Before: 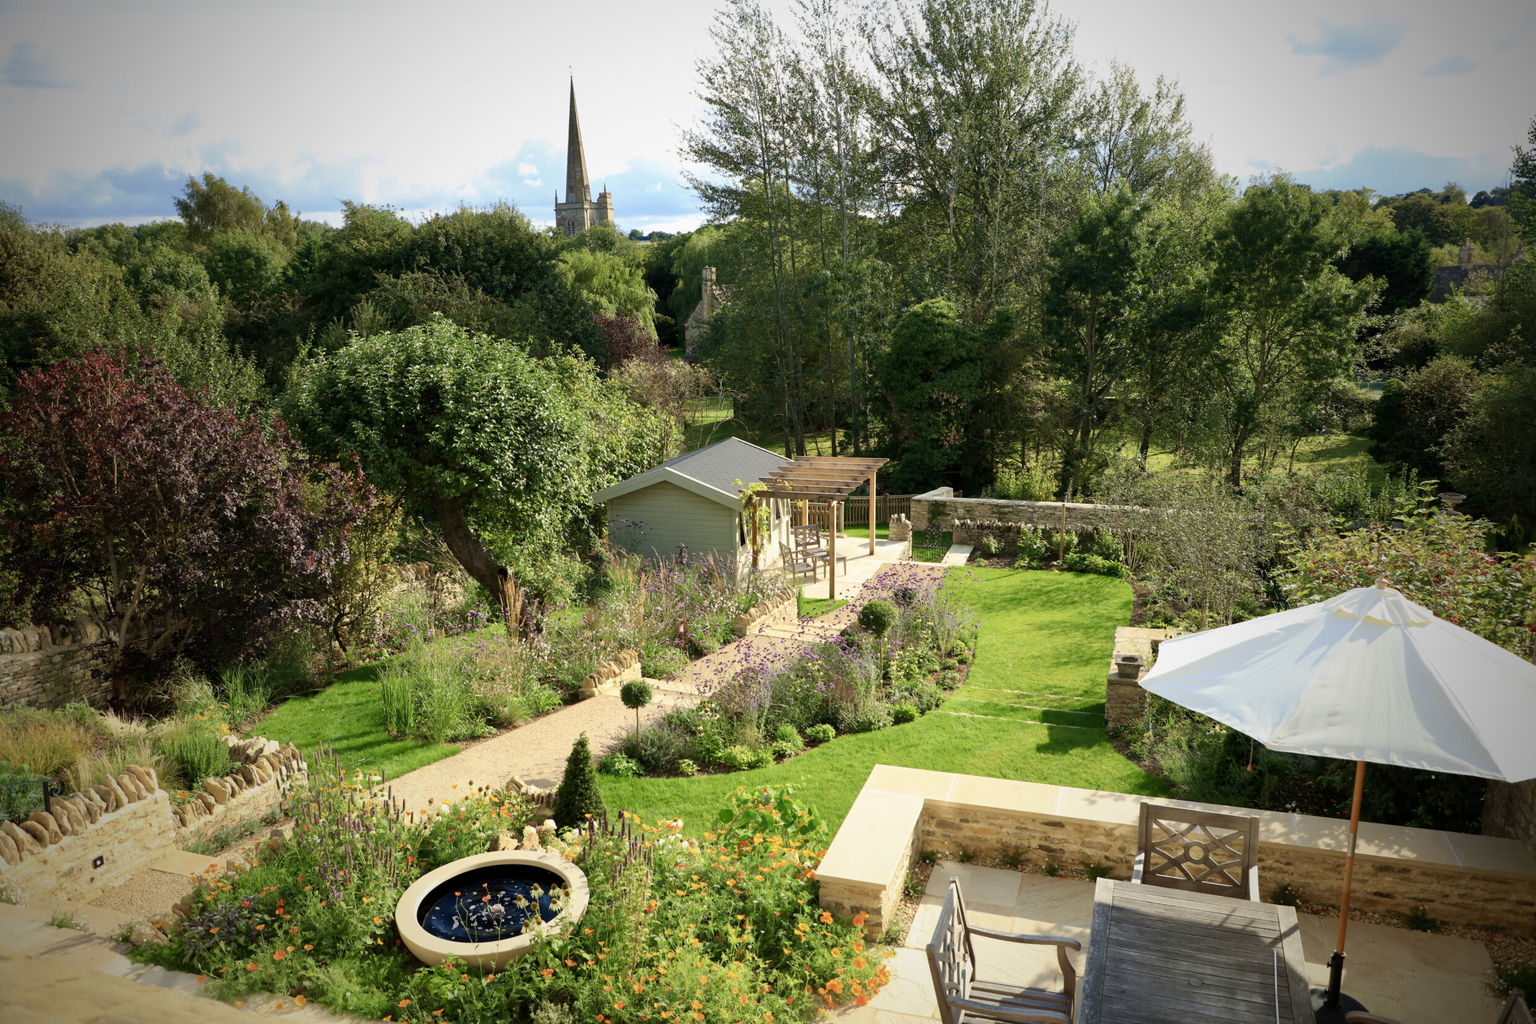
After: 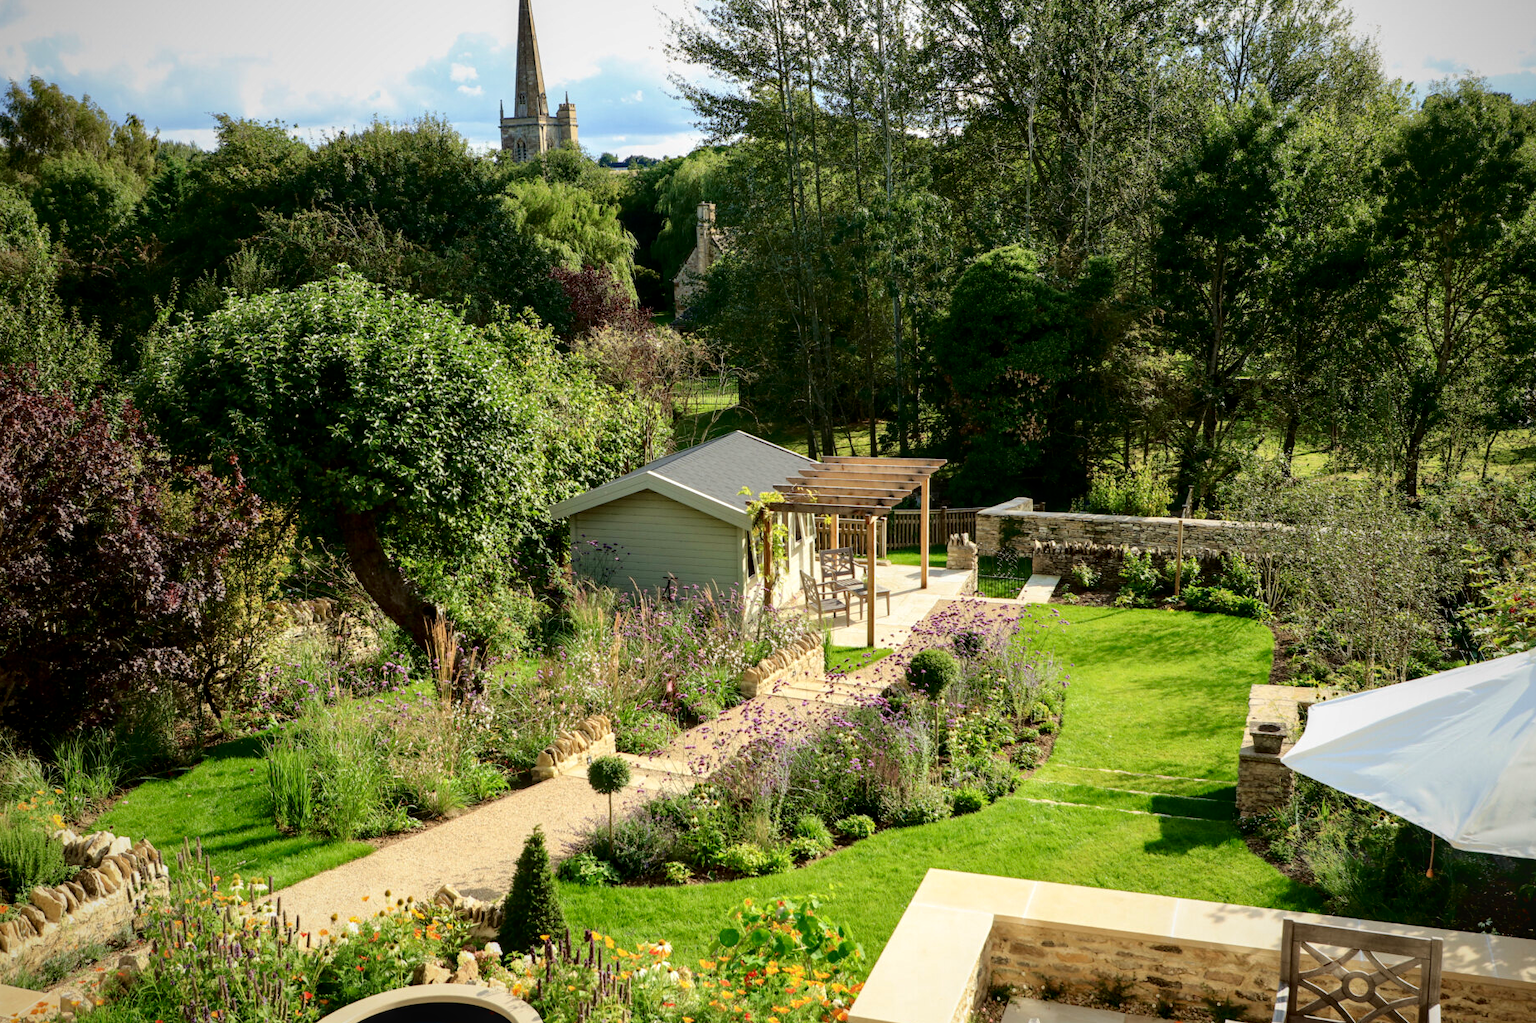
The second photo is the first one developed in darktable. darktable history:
crop and rotate: left 11.831%, top 11.346%, right 13.429%, bottom 13.899%
fill light: exposure -2 EV, width 8.6
local contrast: on, module defaults
